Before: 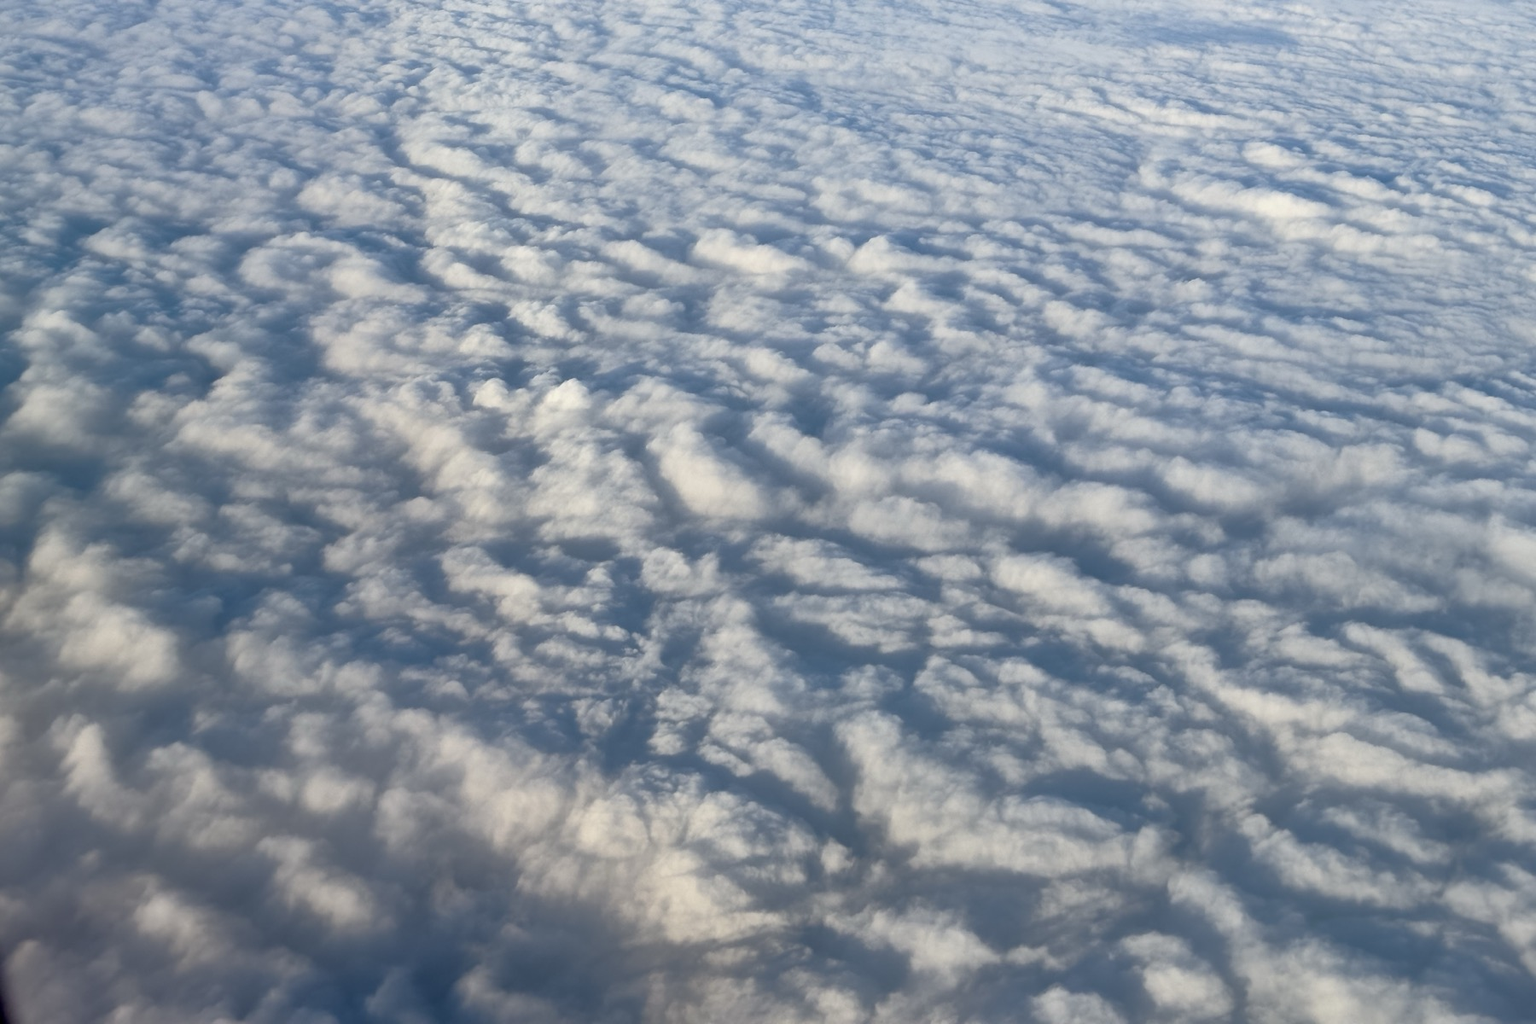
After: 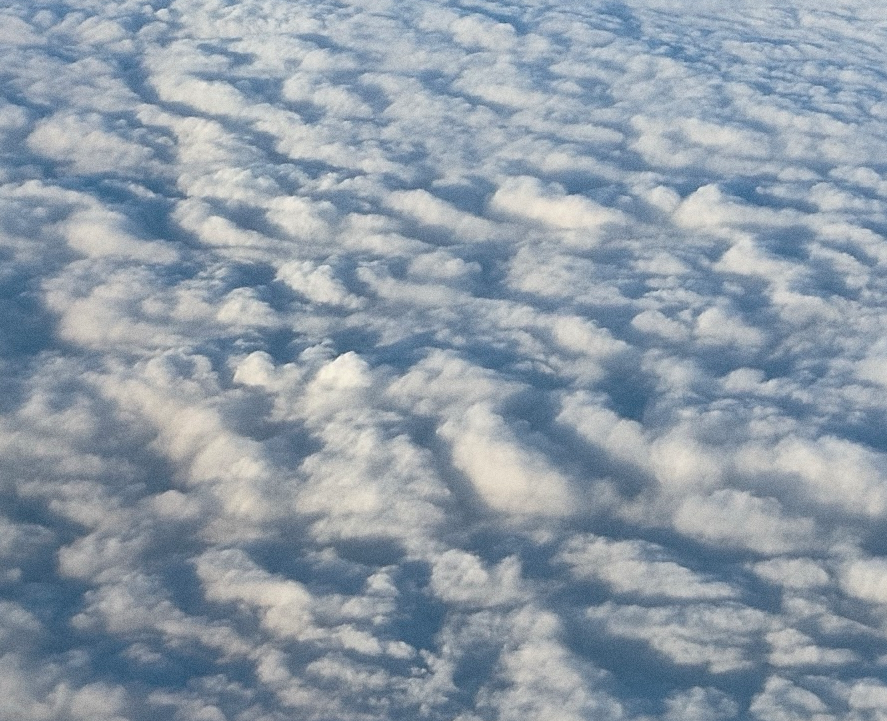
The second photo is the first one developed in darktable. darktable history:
sharpen: on, module defaults
grain: on, module defaults
crop: left 17.835%, top 7.675%, right 32.881%, bottom 32.213%
